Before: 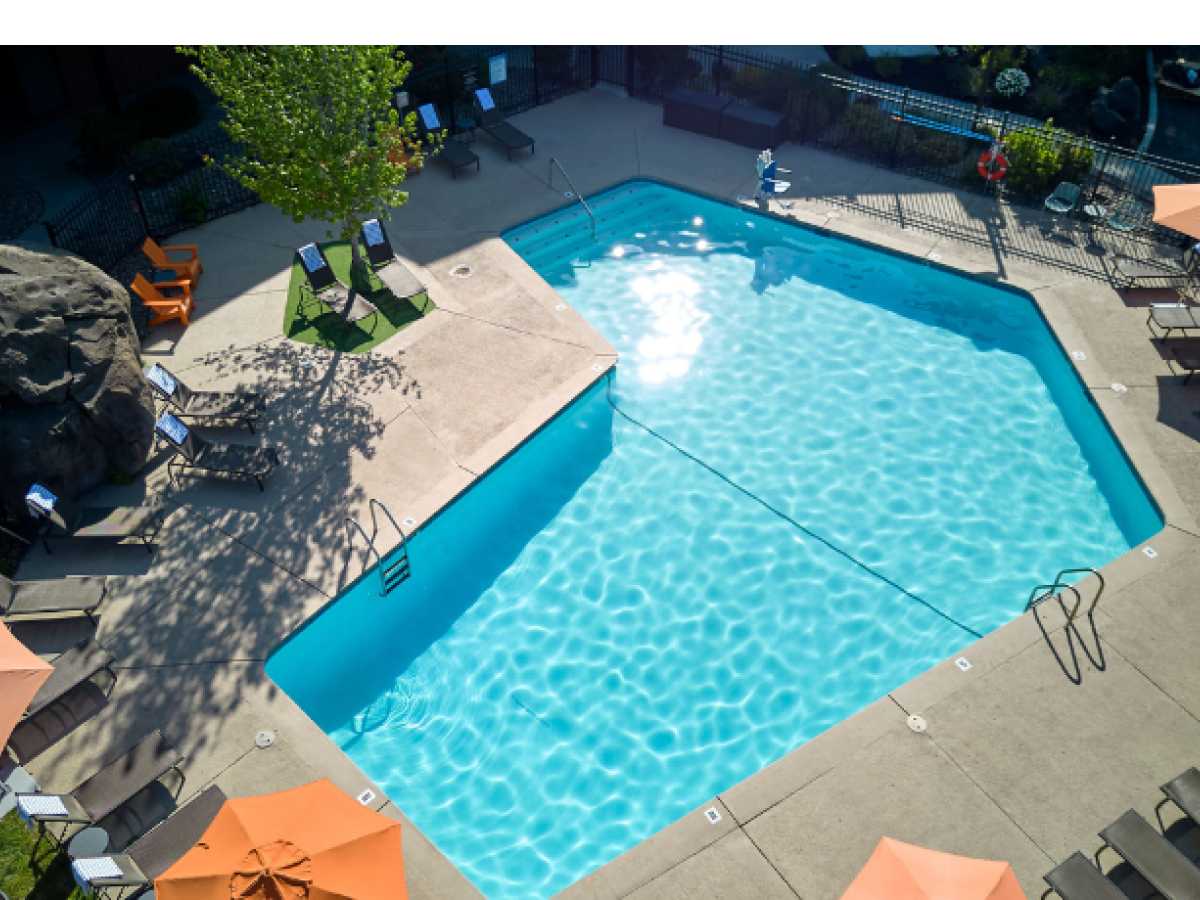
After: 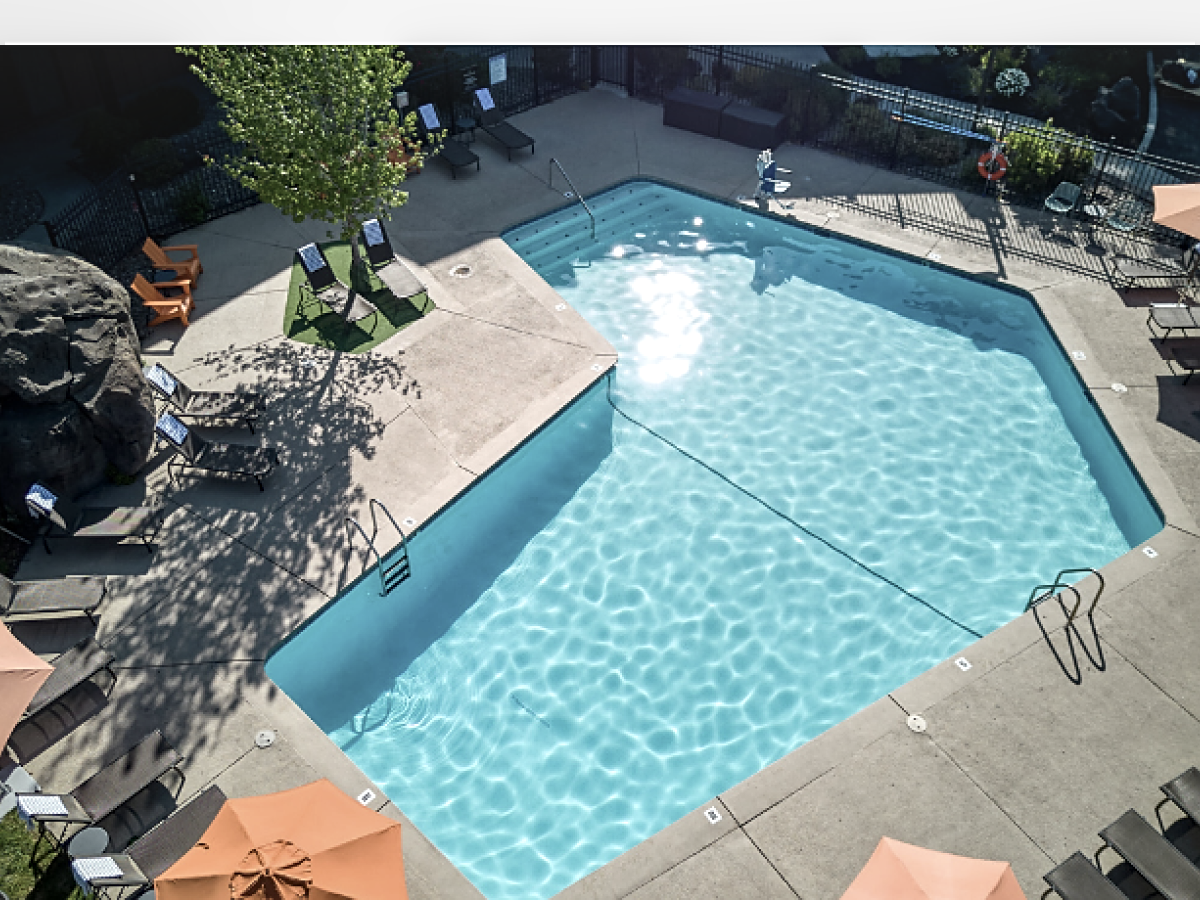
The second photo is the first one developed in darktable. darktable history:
sharpen: on, module defaults
contrast brightness saturation: contrast 0.1, saturation -0.36
local contrast: on, module defaults
